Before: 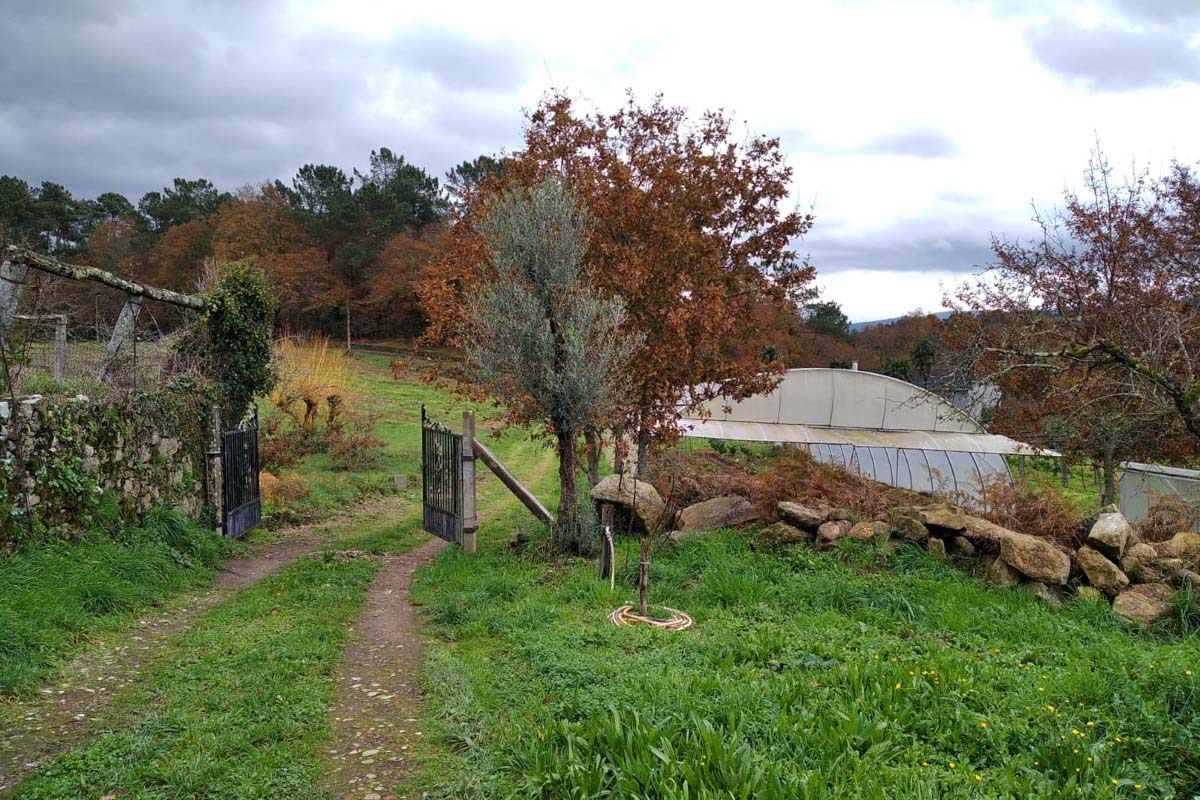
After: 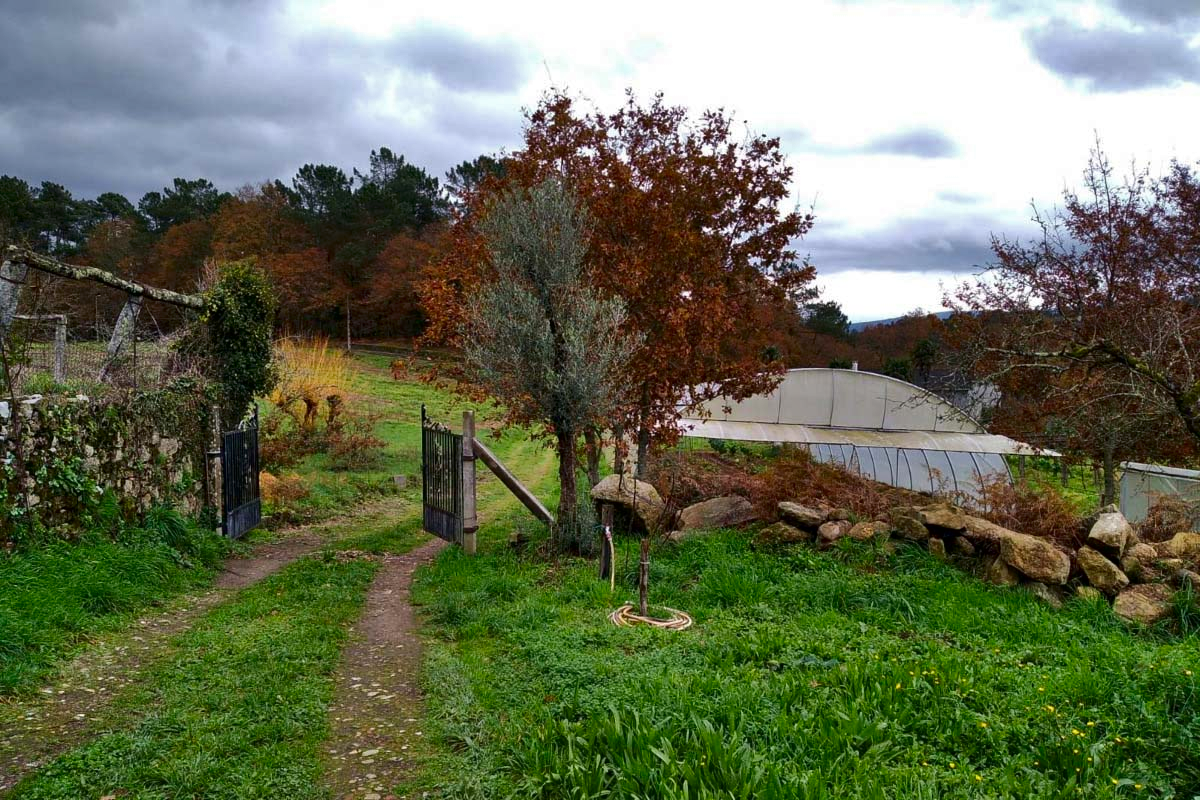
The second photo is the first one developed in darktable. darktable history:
shadows and highlights: soften with gaussian
contrast brightness saturation: brightness -0.209, saturation 0.081
